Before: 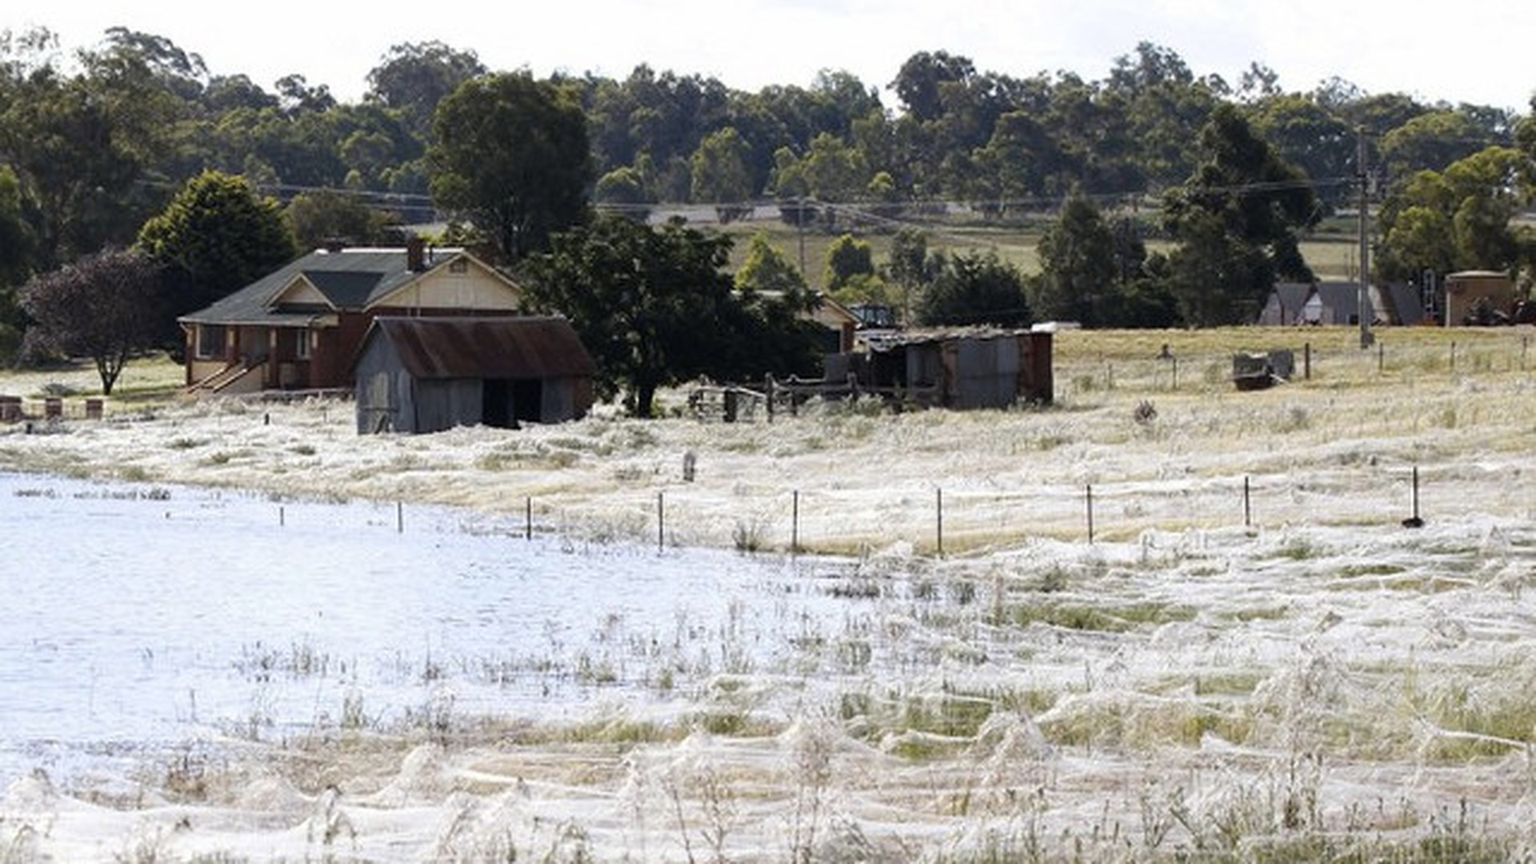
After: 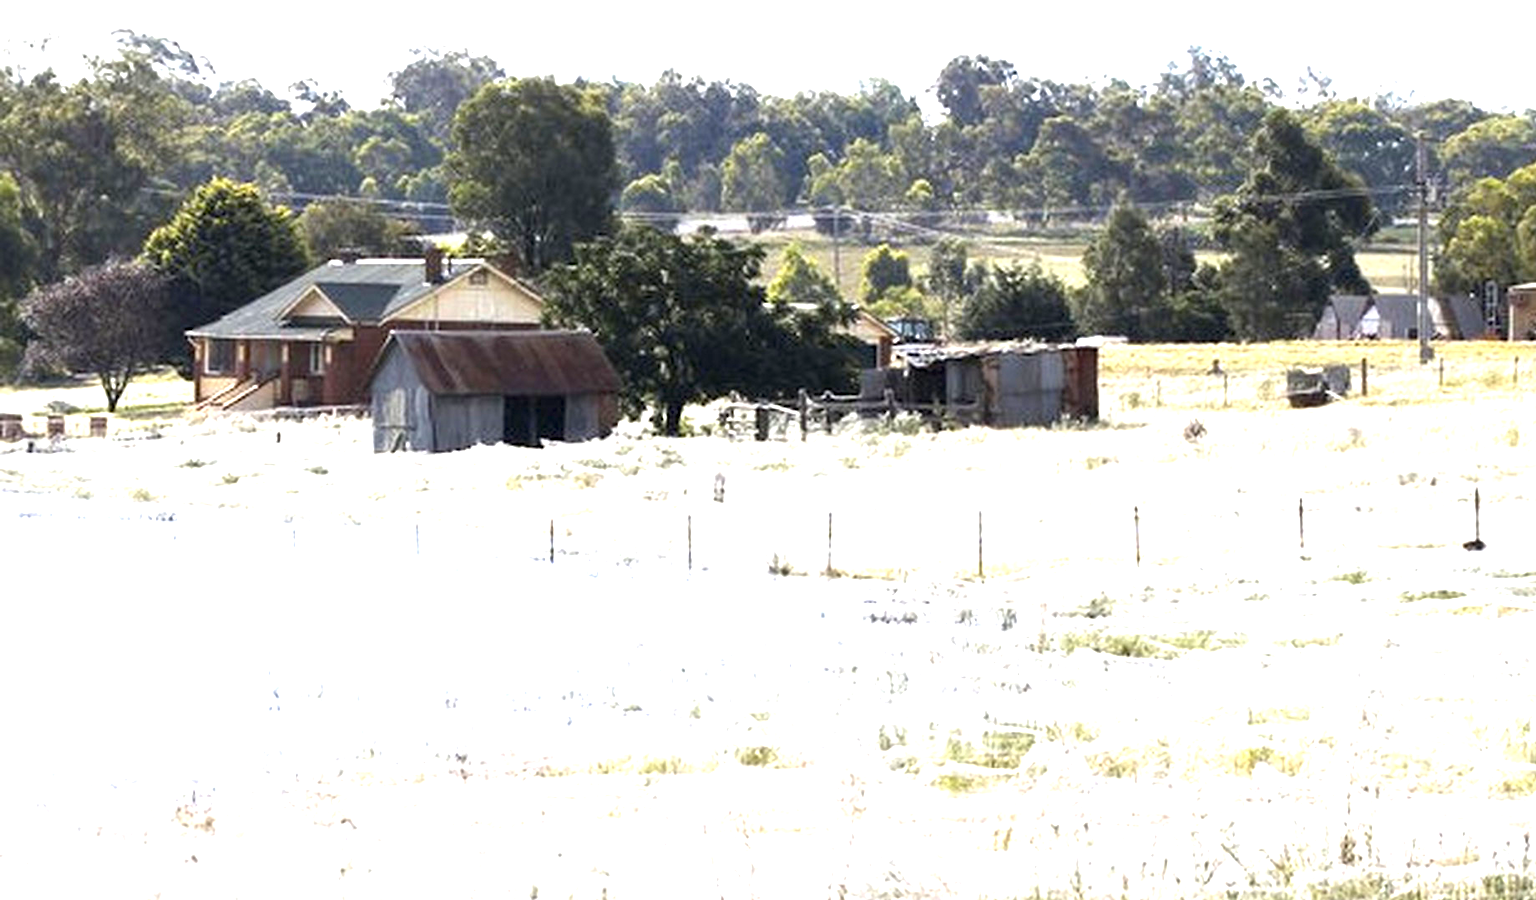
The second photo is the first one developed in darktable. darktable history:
exposure: black level correction 0.001, exposure 1.719 EV, compensate exposure bias true, compensate highlight preservation false
crop: right 4.126%, bottom 0.031%
